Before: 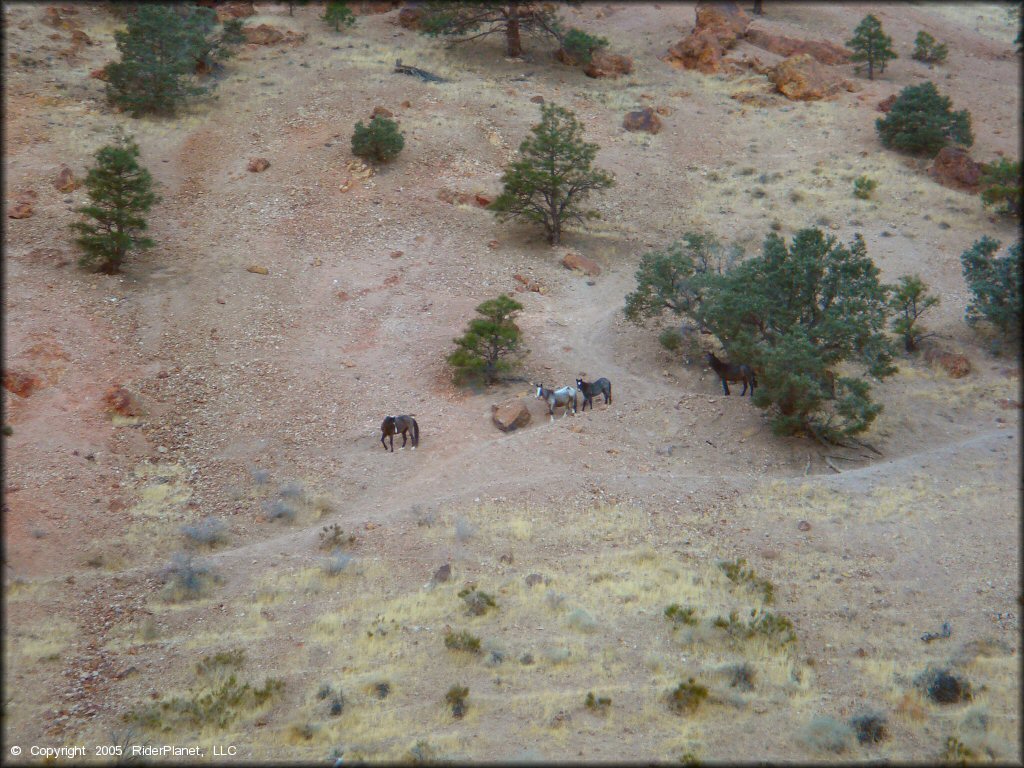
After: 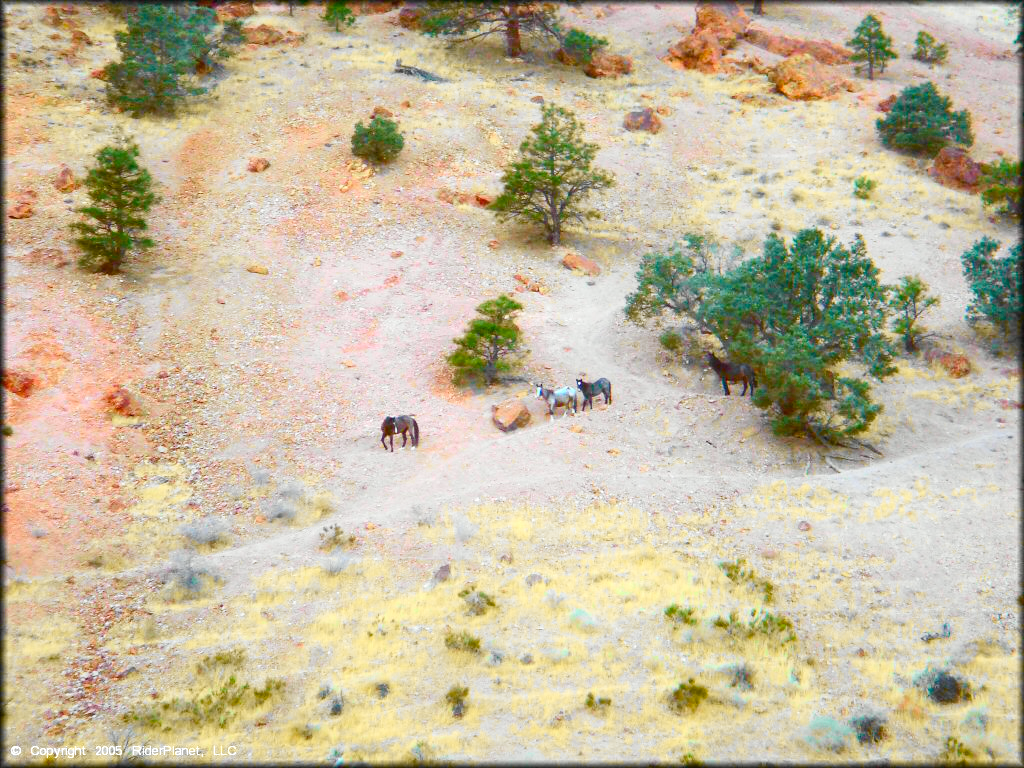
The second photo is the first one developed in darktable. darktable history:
color balance rgb: linear chroma grading › shadows -2.2%, linear chroma grading › highlights -15%, linear chroma grading › global chroma -10%, linear chroma grading › mid-tones -10%, perceptual saturation grading › global saturation 45%, perceptual saturation grading › highlights -50%, perceptual saturation grading › shadows 30%, perceptual brilliance grading › global brilliance 18%, global vibrance 45%
tone curve: curves: ch0 [(0, 0) (0.055, 0.057) (0.258, 0.307) (0.434, 0.543) (0.517, 0.657) (0.745, 0.874) (1, 1)]; ch1 [(0, 0) (0.346, 0.307) (0.418, 0.383) (0.46, 0.439) (0.482, 0.493) (0.502, 0.497) (0.517, 0.506) (0.55, 0.561) (0.588, 0.61) (0.646, 0.688) (1, 1)]; ch2 [(0, 0) (0.346, 0.34) (0.431, 0.45) (0.485, 0.499) (0.5, 0.503) (0.527, 0.508) (0.545, 0.562) (0.679, 0.706) (1, 1)], color space Lab, independent channels, preserve colors none
